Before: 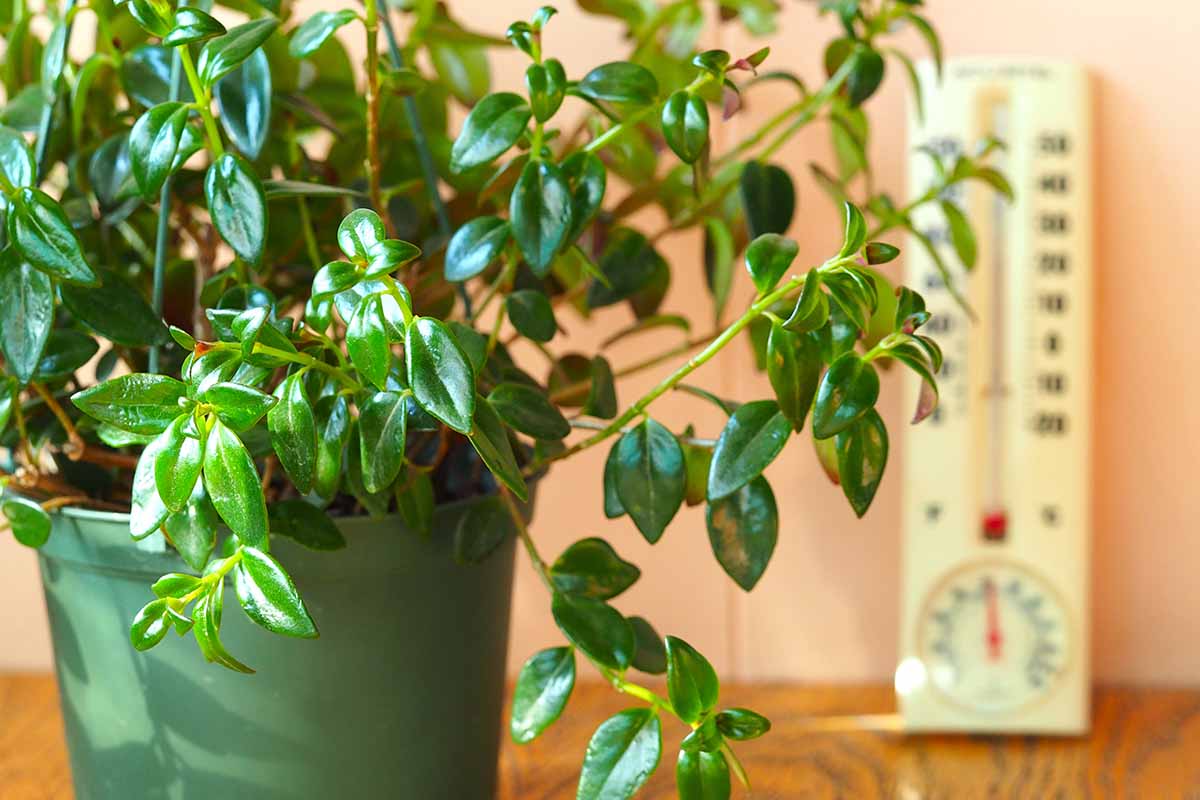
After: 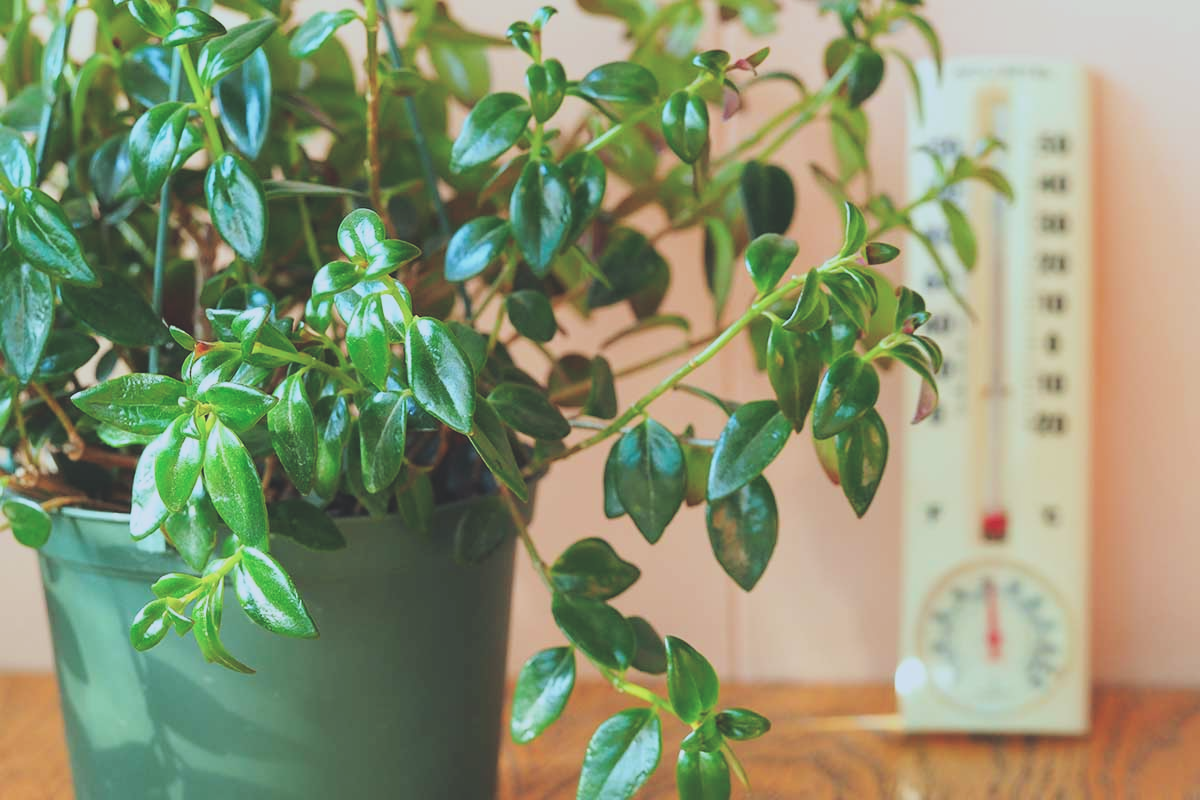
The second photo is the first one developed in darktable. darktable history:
exposure: black level correction -0.03, compensate highlight preservation false
filmic rgb: white relative exposure 3.85 EV, hardness 4.3
color correction: highlights a* -4.18, highlights b* -10.81
